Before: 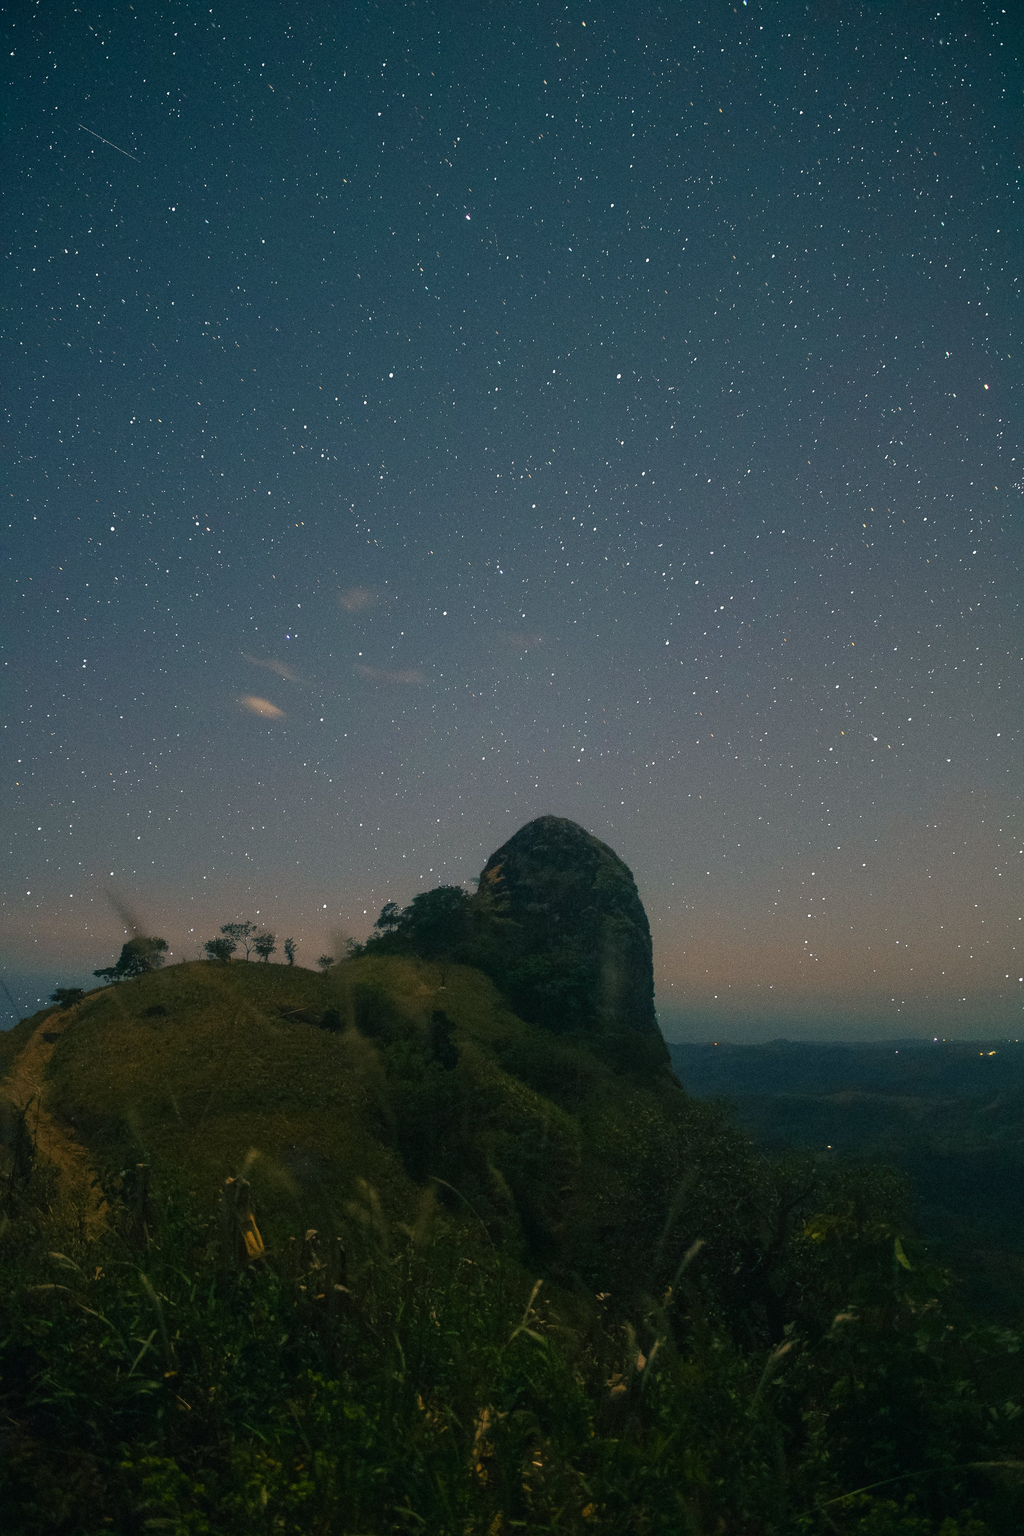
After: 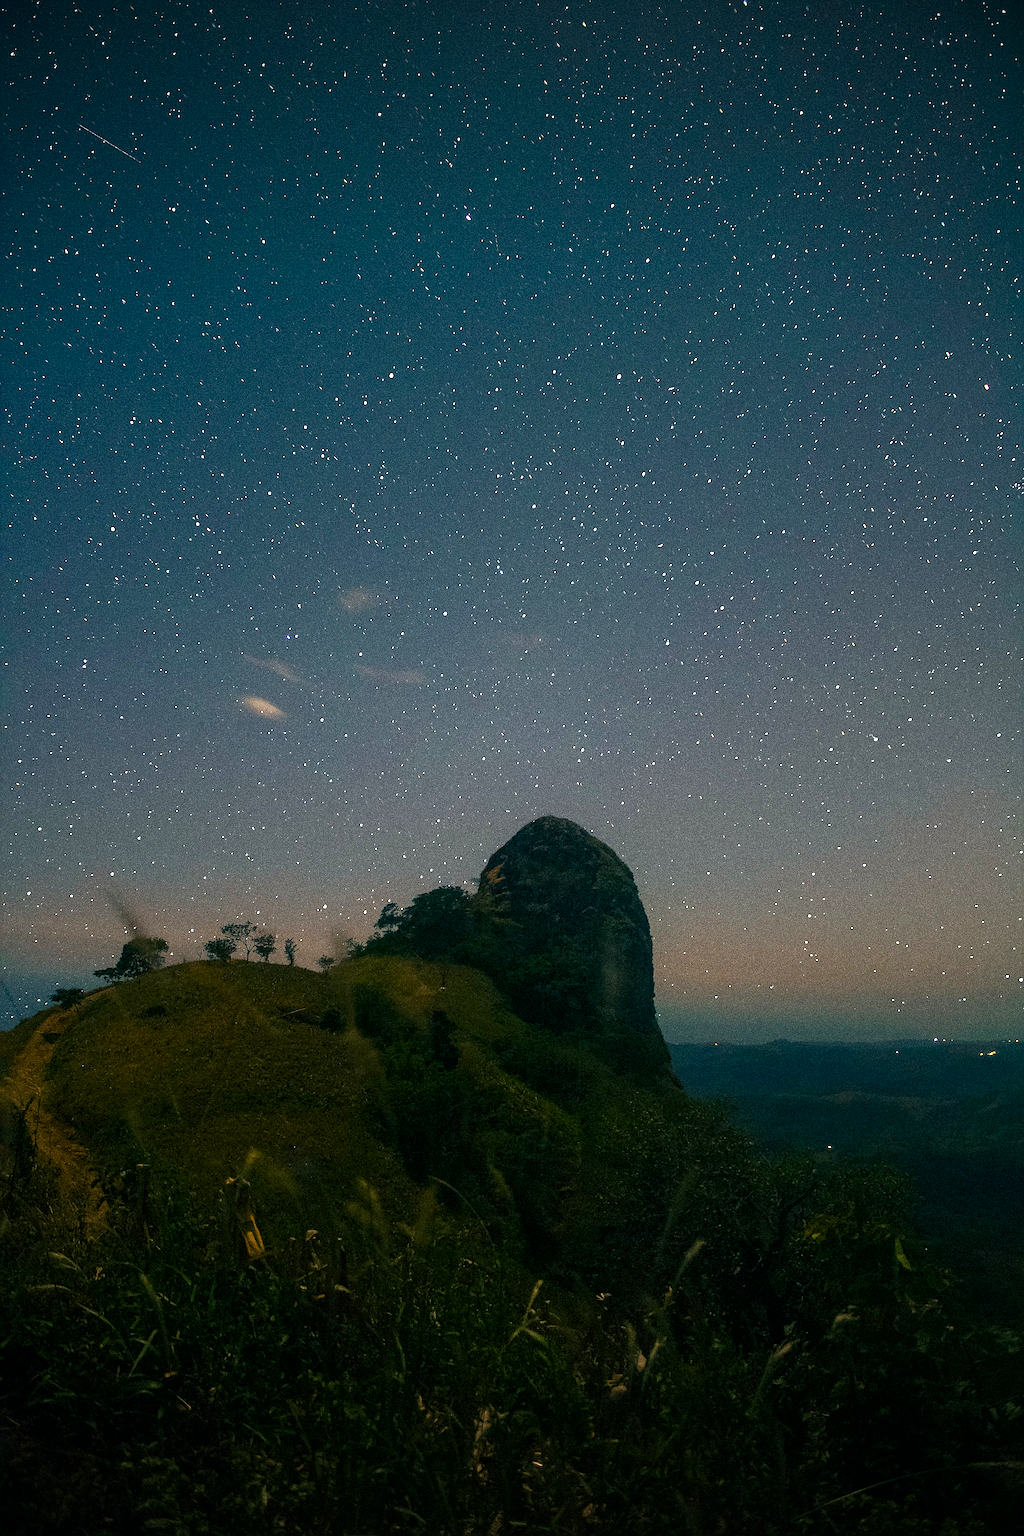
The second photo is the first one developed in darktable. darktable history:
sharpen: on, module defaults
local contrast: detail 130%
color balance rgb: perceptual saturation grading › global saturation 35.088%, perceptual saturation grading › highlights -29.975%, perceptual saturation grading › shadows 35.744%, perceptual brilliance grading › global brilliance 14.785%, perceptual brilliance grading › shadows -34.987%
vignetting: fall-off start 97.67%, fall-off radius 99.05%, brightness -0.575, center (-0.032, -0.047), width/height ratio 1.361
